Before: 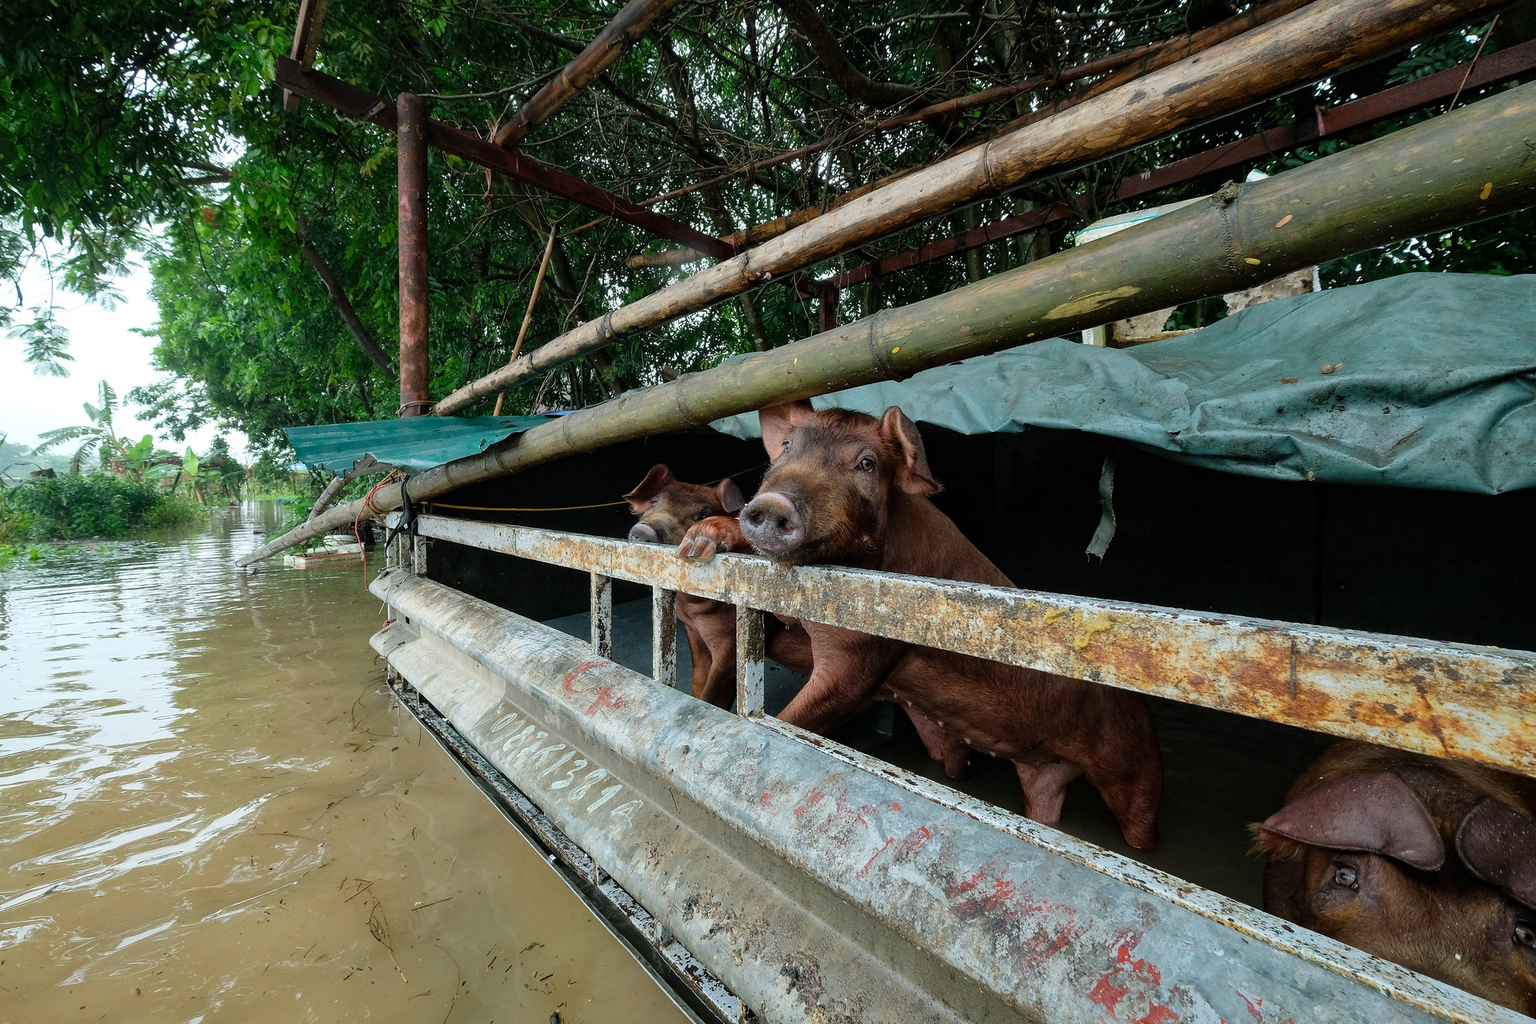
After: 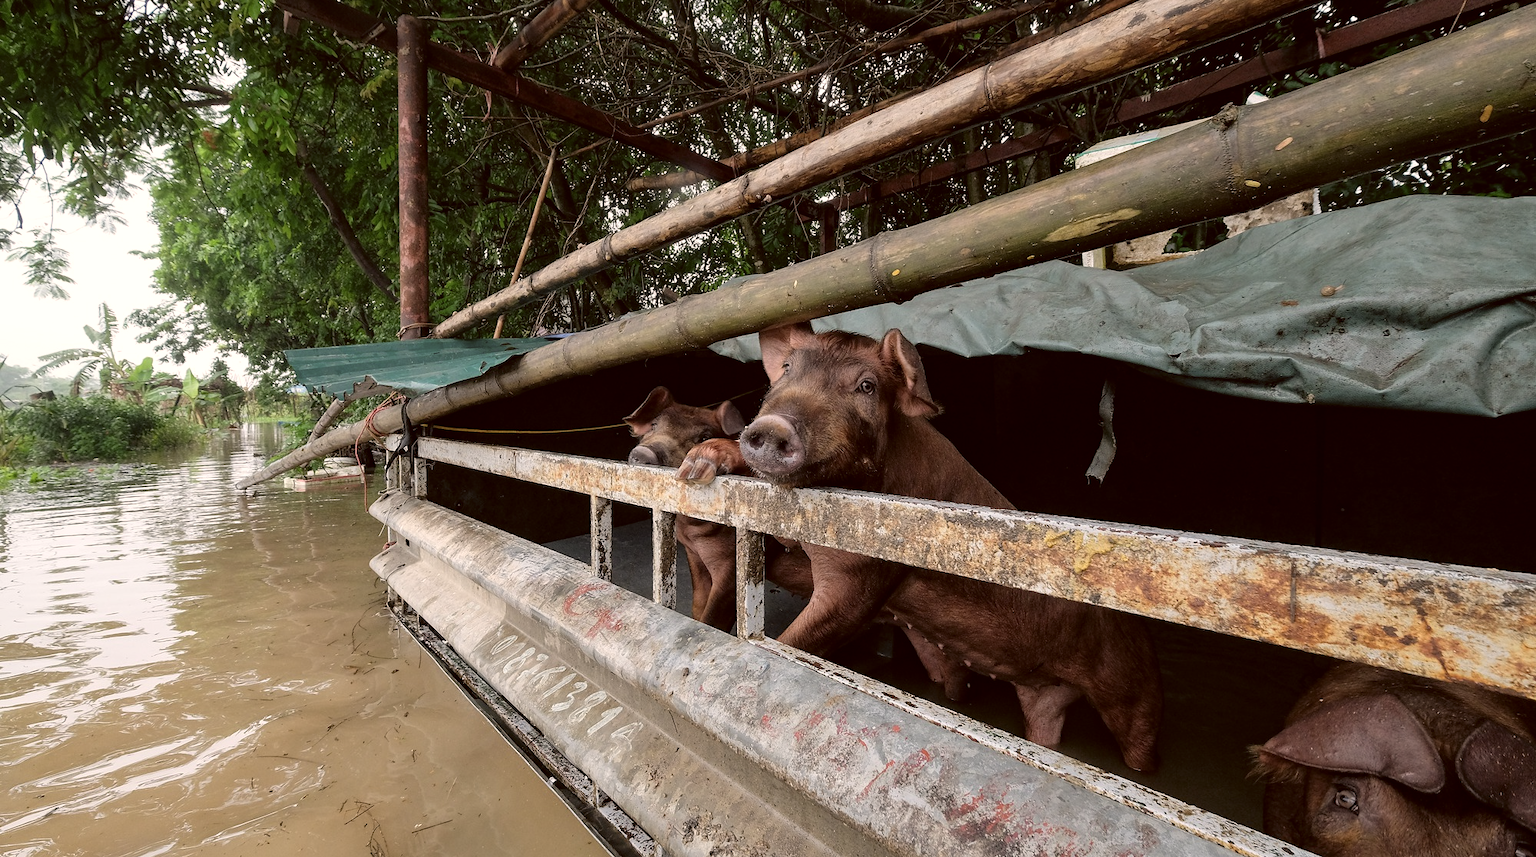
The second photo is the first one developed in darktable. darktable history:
color zones: curves: ch0 [(0, 0.558) (0.143, 0.559) (0.286, 0.529) (0.429, 0.505) (0.571, 0.5) (0.714, 0.5) (0.857, 0.5) (1, 0.558)]; ch1 [(0, 0.469) (0.01, 0.469) (0.12, 0.446) (0.248, 0.469) (0.5, 0.5) (0.748, 0.5) (0.99, 0.469) (1, 0.469)]
crop: top 7.625%, bottom 8.027%
color correction: highlights a* 10.21, highlights b* 9.79, shadows a* 8.61, shadows b* 7.88, saturation 0.8
